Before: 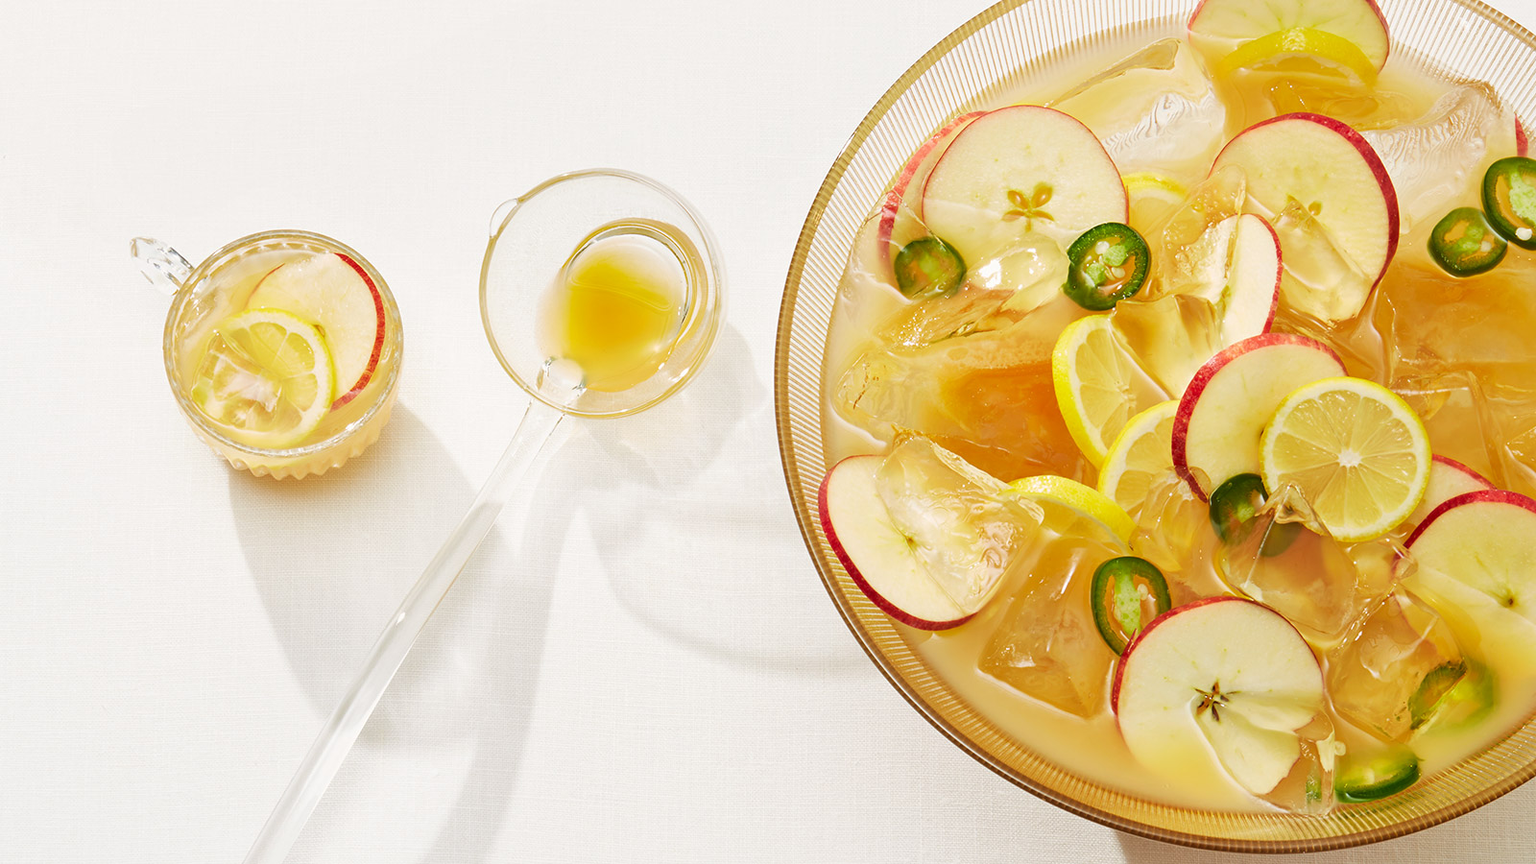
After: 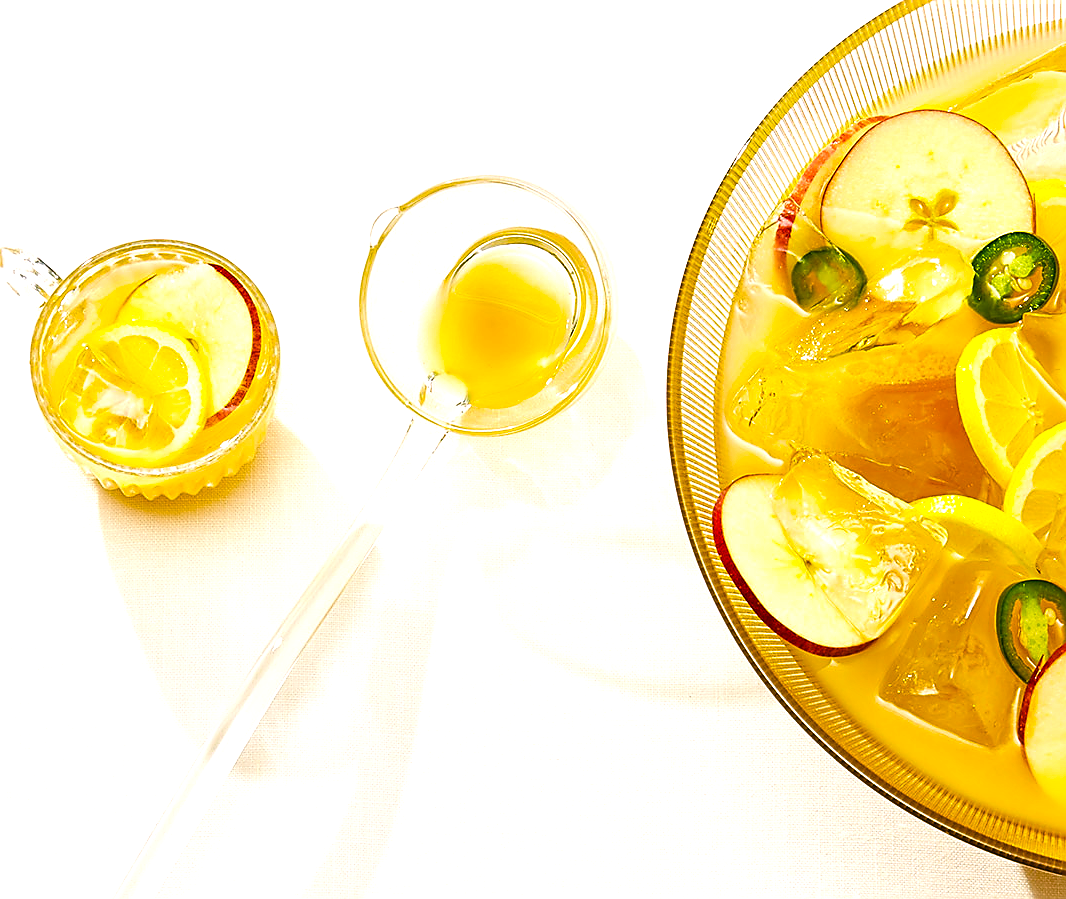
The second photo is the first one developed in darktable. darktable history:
color correction: highlights a* 4.02, highlights b* 4.98, shadows a* -7.55, shadows b* 4.98
crop and rotate: left 8.786%, right 24.548%
color balance rgb: linear chroma grading › global chroma 9%, perceptual saturation grading › global saturation 36%, perceptual saturation grading › shadows 35%, perceptual brilliance grading › global brilliance 15%, perceptual brilliance grading › shadows -35%, global vibrance 15%
sharpen: radius 1.4, amount 1.25, threshold 0.7
